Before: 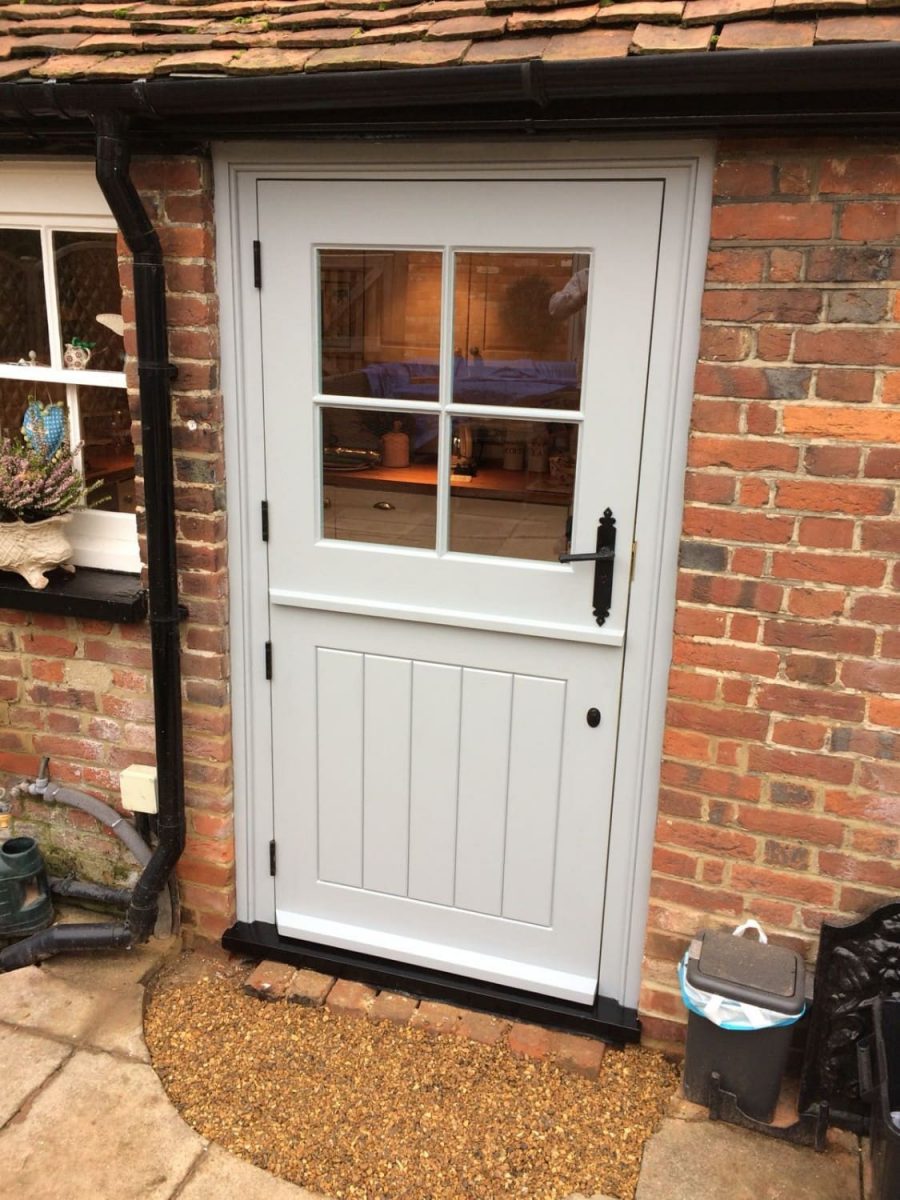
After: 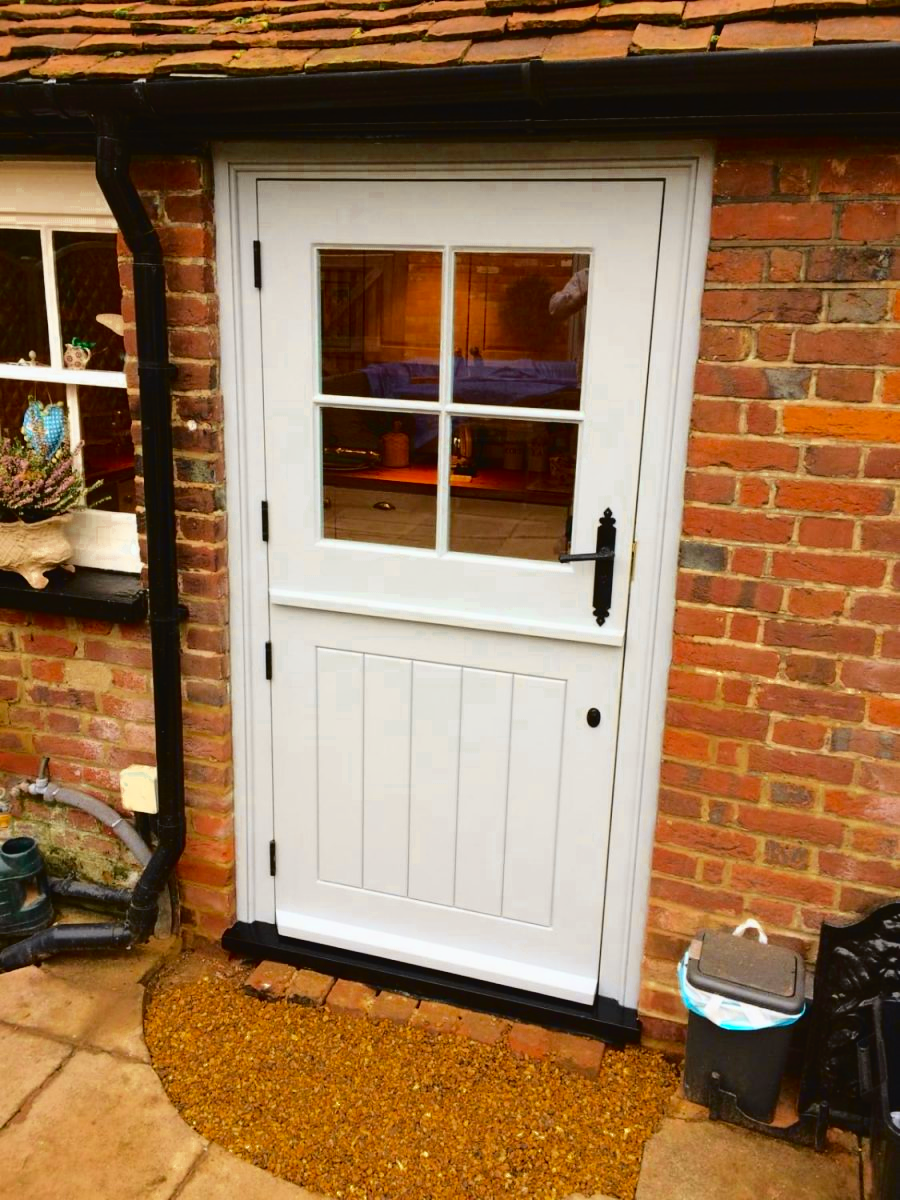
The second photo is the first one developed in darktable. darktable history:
color zones: curves: ch0 [(0.11, 0.396) (0.195, 0.36) (0.25, 0.5) (0.303, 0.412) (0.357, 0.544) (0.75, 0.5) (0.967, 0.328)]; ch1 [(0, 0.468) (0.112, 0.512) (0.202, 0.6) (0.25, 0.5) (0.307, 0.352) (0.357, 0.544) (0.75, 0.5) (0.963, 0.524)]
tone curve: curves: ch0 [(0, 0.023) (0.132, 0.075) (0.256, 0.2) (0.454, 0.495) (0.708, 0.78) (0.844, 0.896) (1, 0.98)]; ch1 [(0, 0) (0.37, 0.308) (0.478, 0.46) (0.499, 0.5) (0.513, 0.508) (0.526, 0.533) (0.59, 0.612) (0.764, 0.804) (1, 1)]; ch2 [(0, 0) (0.312, 0.313) (0.461, 0.454) (0.48, 0.477) (0.503, 0.5) (0.526, 0.54) (0.564, 0.595) (0.631, 0.676) (0.713, 0.767) (0.985, 0.966)], color space Lab, independent channels
